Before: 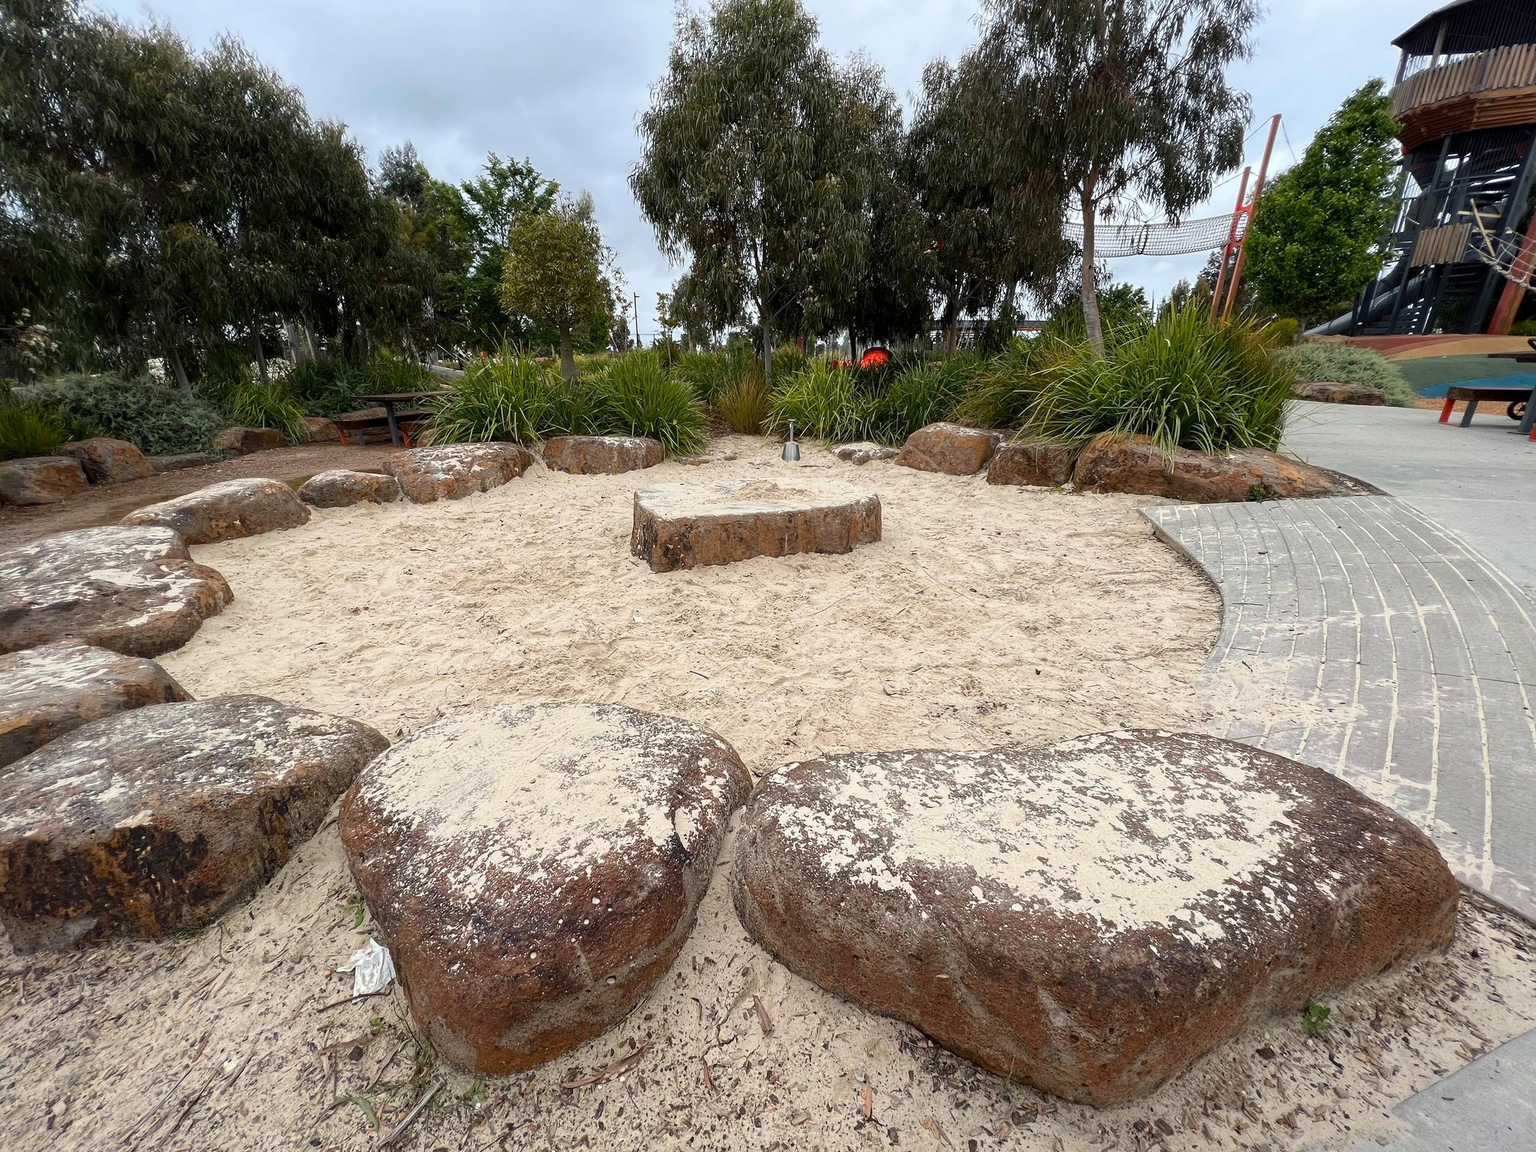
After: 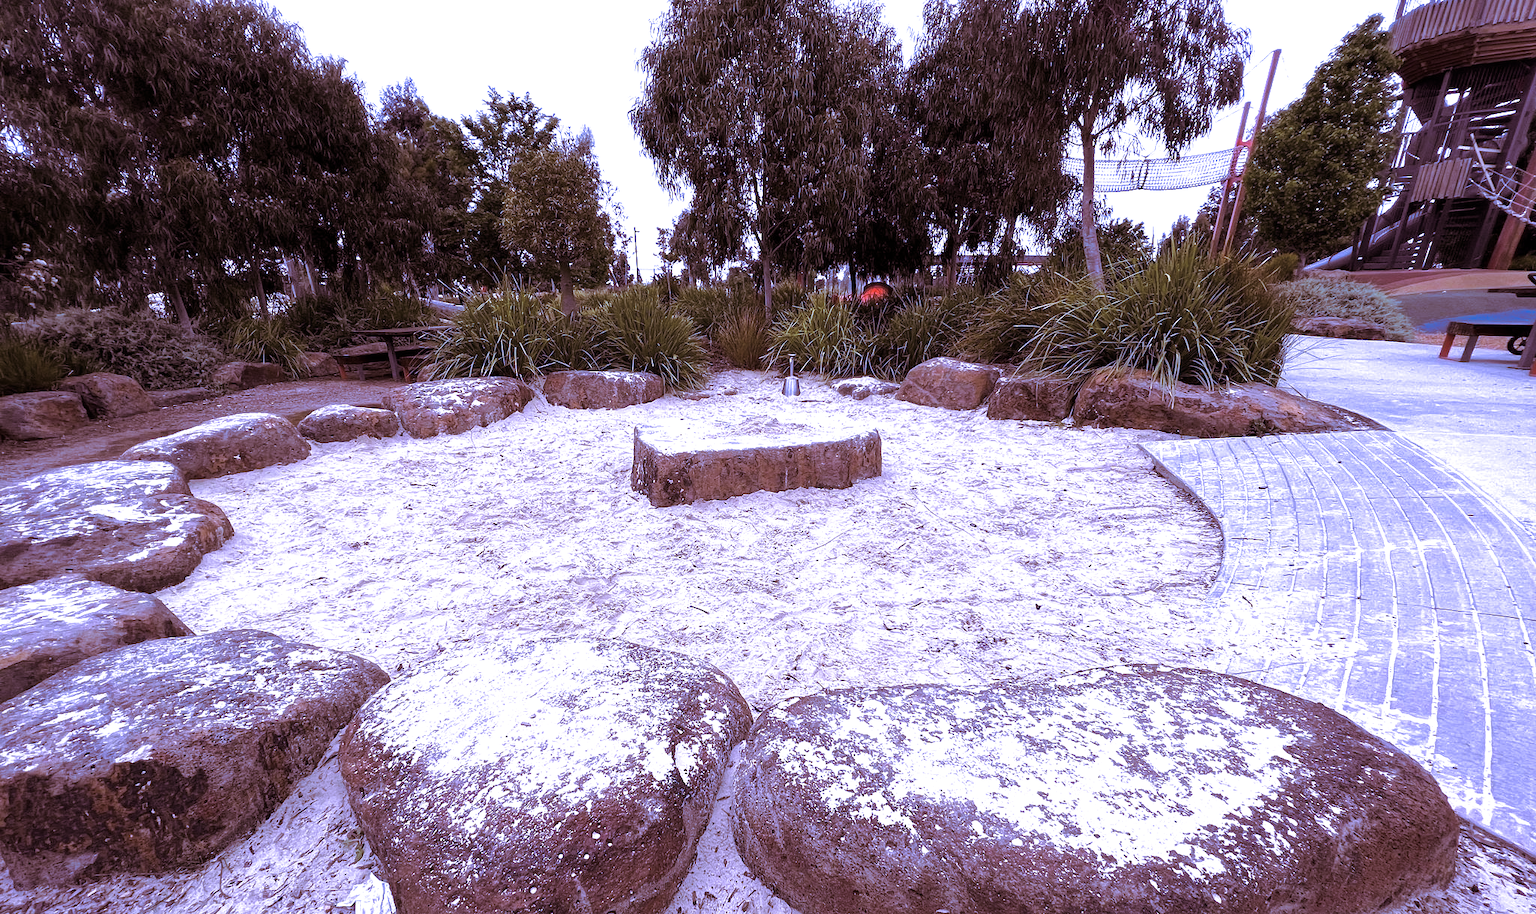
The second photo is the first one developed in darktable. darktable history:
split-toning: shadows › saturation 0.41, highlights › saturation 0, compress 33.55%
crop and rotate: top 5.667%, bottom 14.937%
white balance: red 0.98, blue 1.61
